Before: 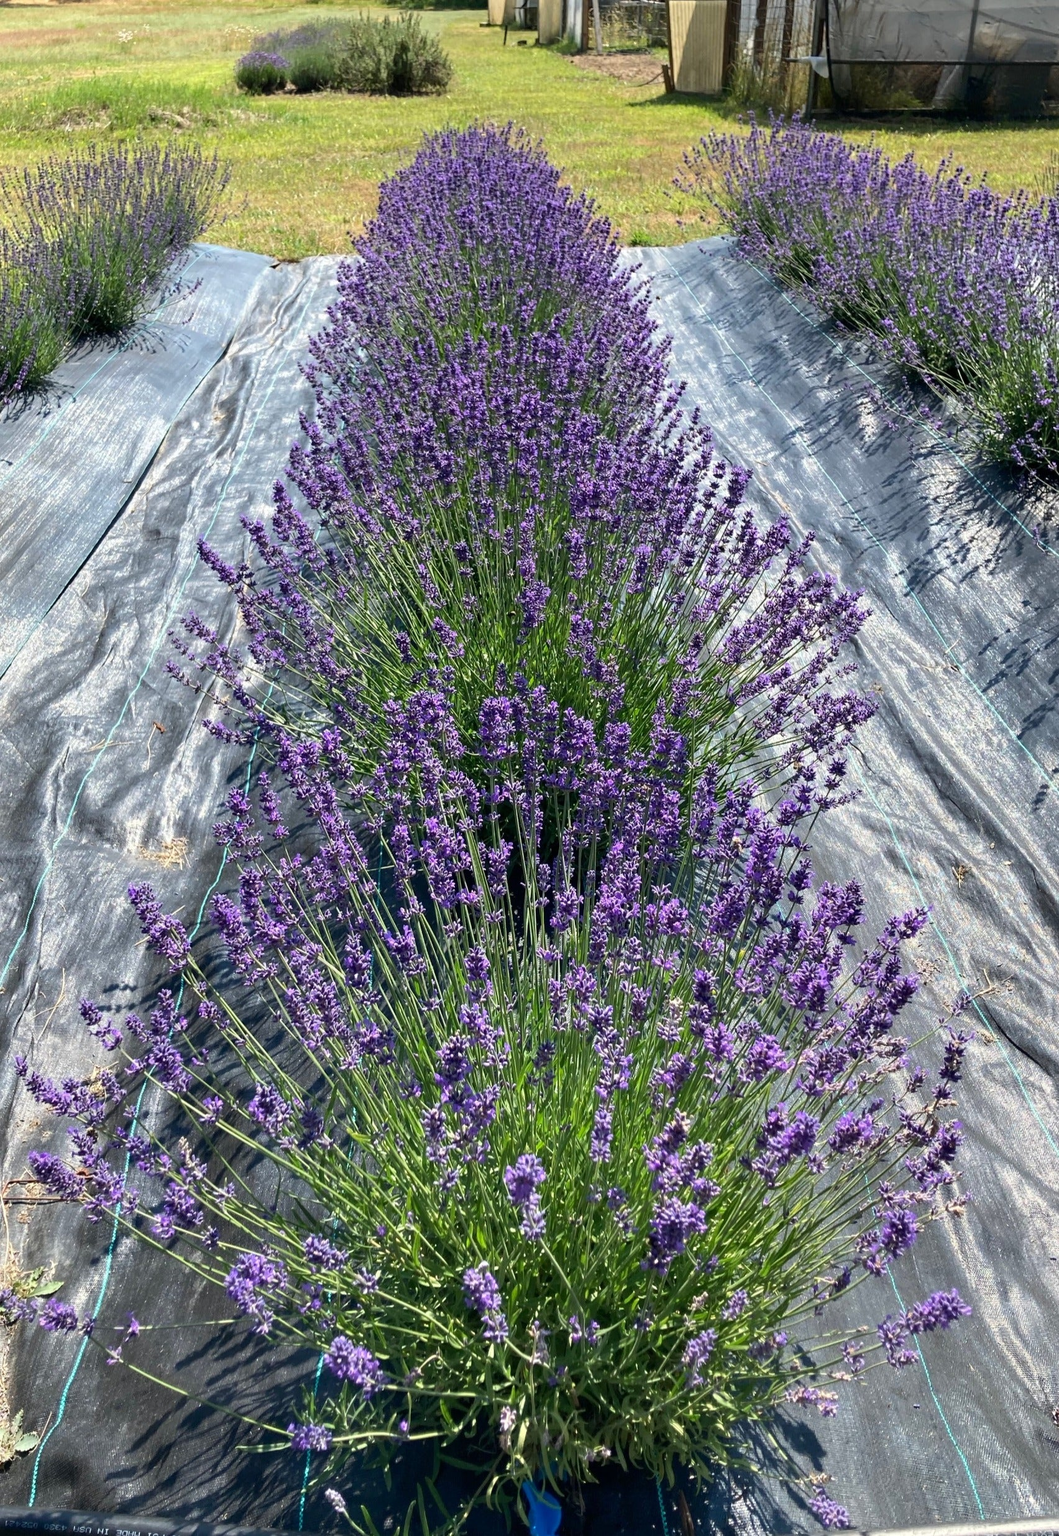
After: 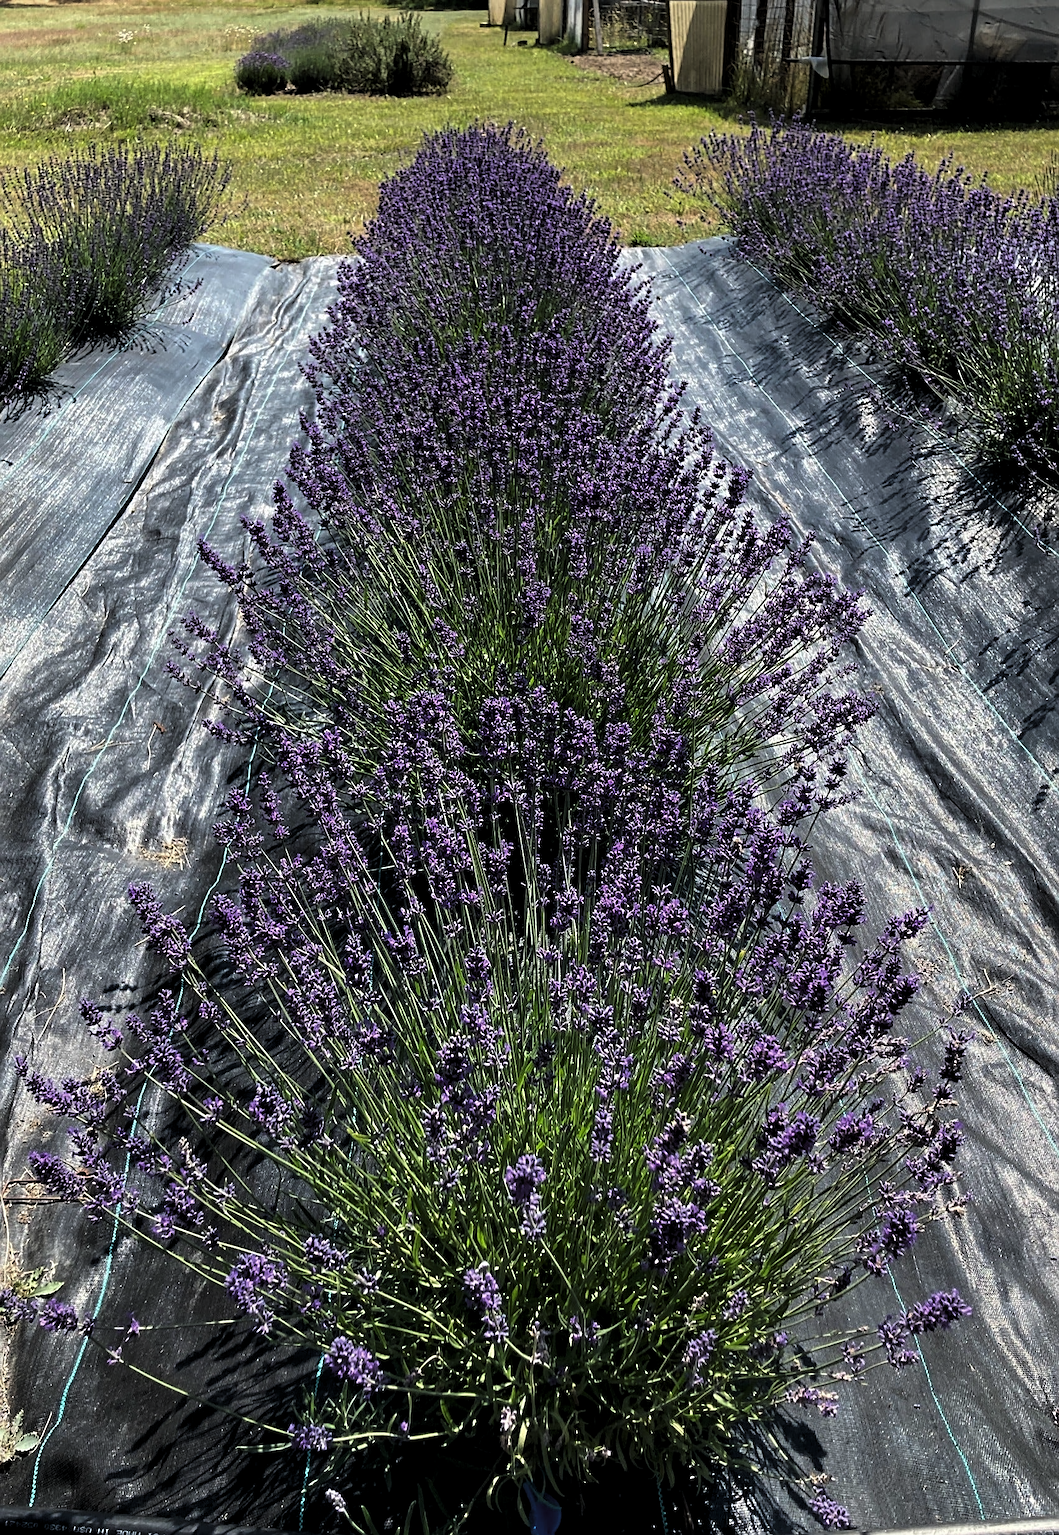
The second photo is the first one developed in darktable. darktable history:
sharpen: on, module defaults
exposure: black level correction 0.001, exposure -0.2 EV, compensate highlight preservation false
levels: levels [0.101, 0.578, 0.953]
